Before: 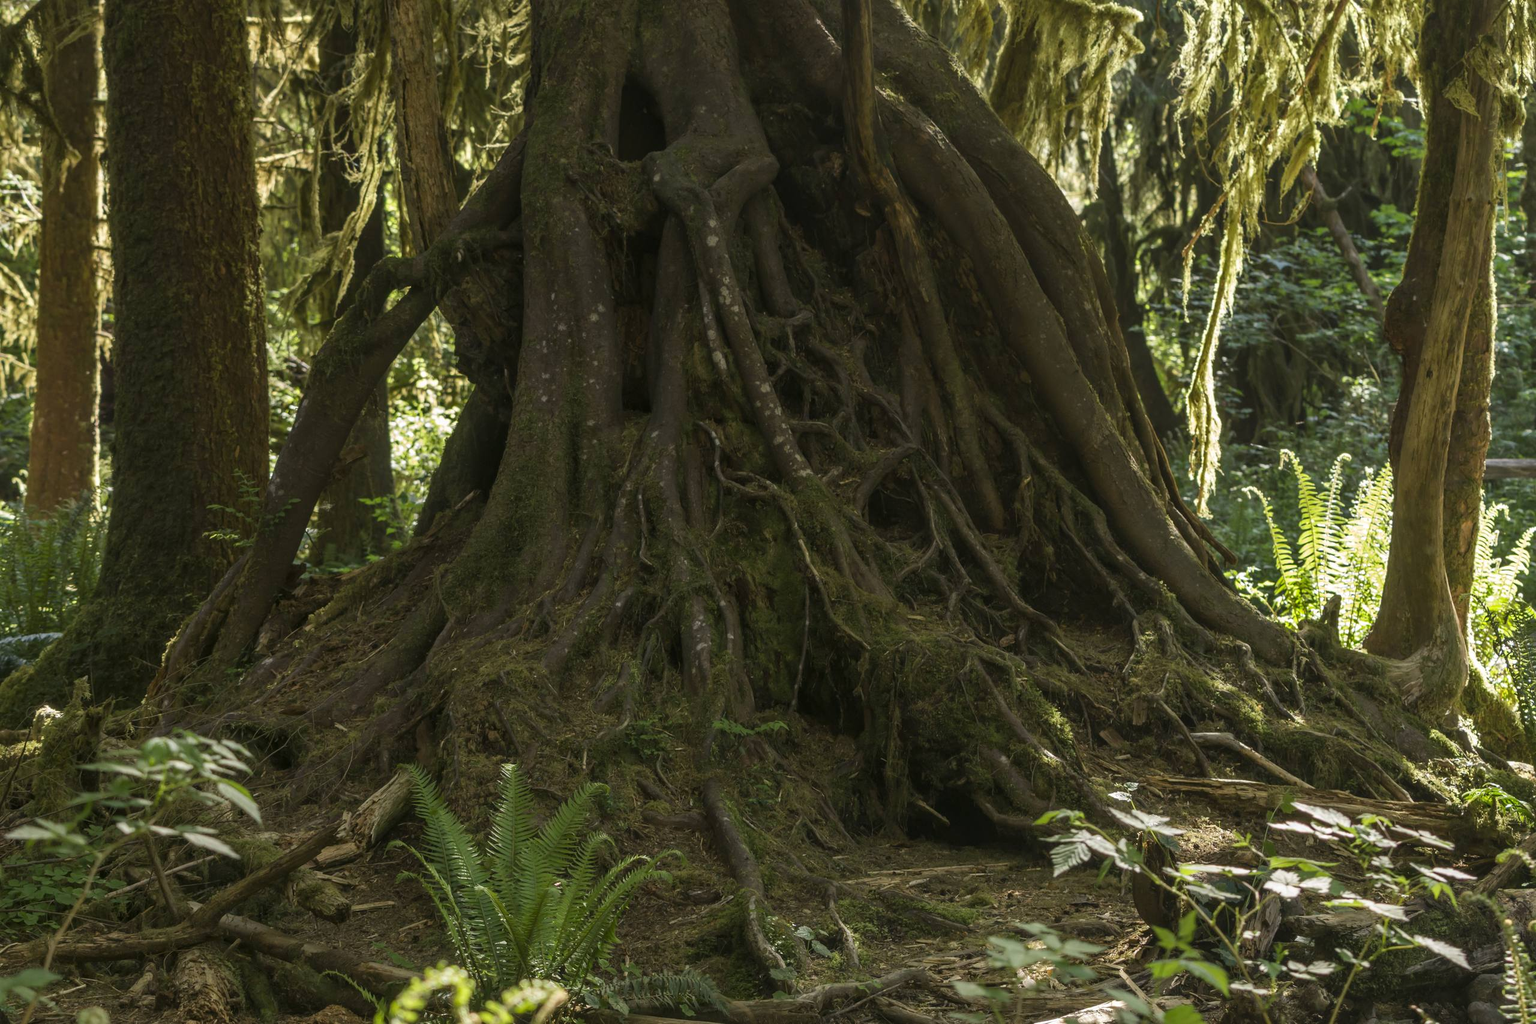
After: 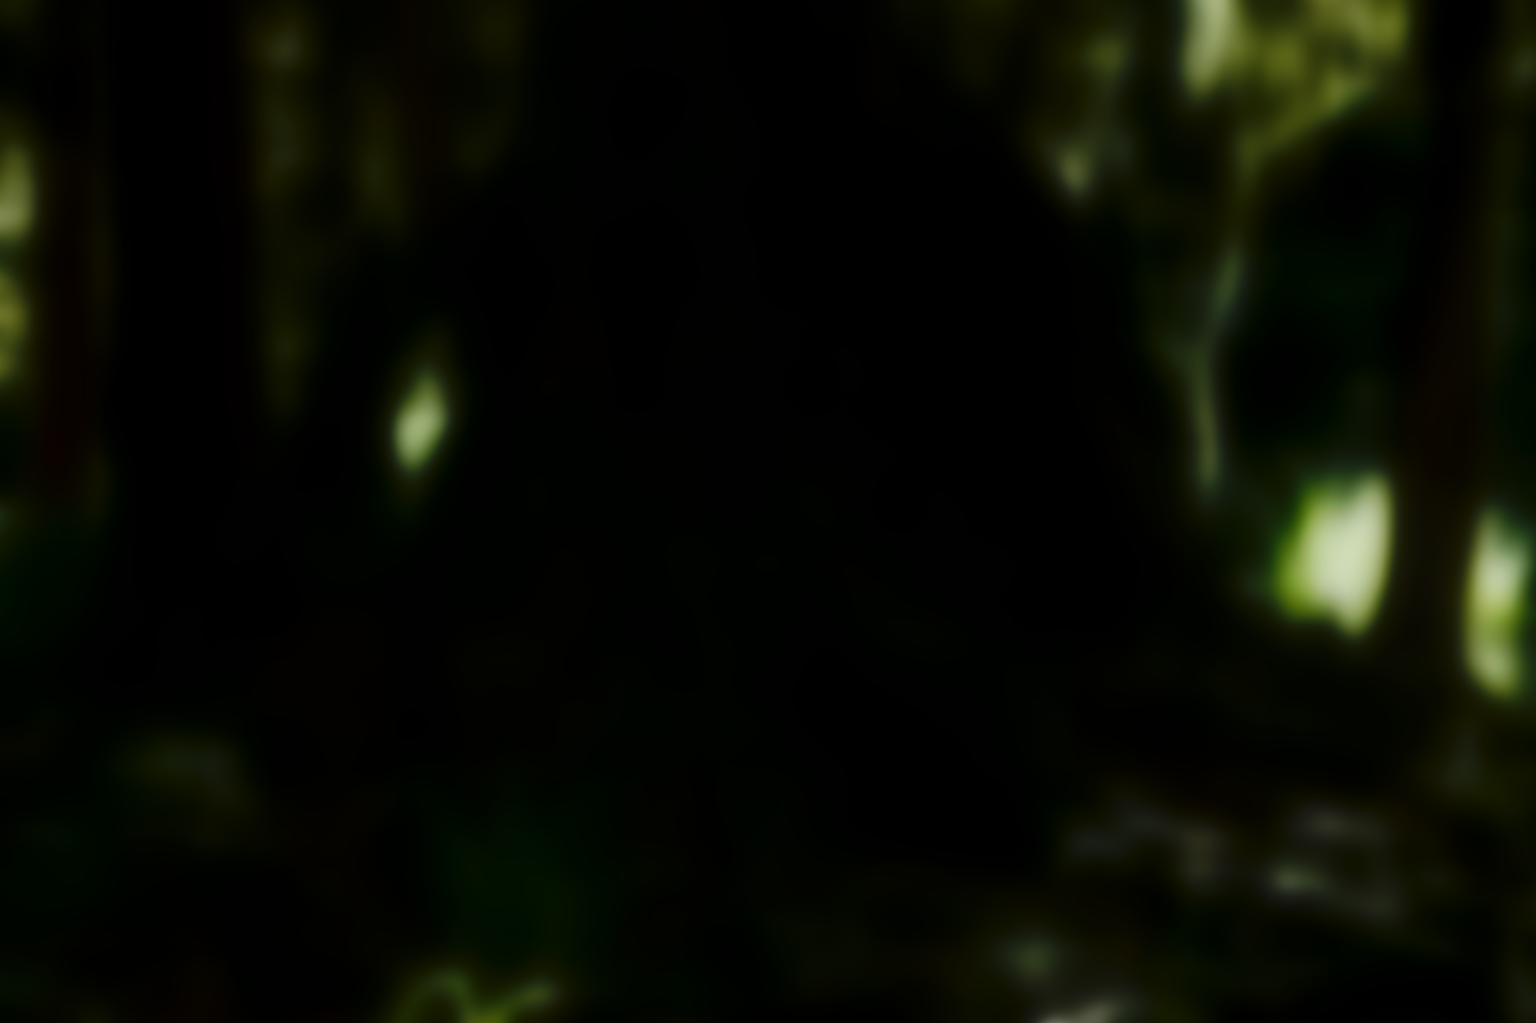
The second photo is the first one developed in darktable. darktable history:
base curve: curves: ch0 [(0, 0) (0.036, 0.025) (0.121, 0.166) (0.206, 0.329) (0.605, 0.79) (1, 1)], preserve colors none
haze removal: compatibility mode true, adaptive false
local contrast: on, module defaults
lowpass: radius 31.92, contrast 1.72, brightness -0.98, saturation 0.94
sharpen: on, module defaults
white balance: red 0.926, green 1.003, blue 1.133
